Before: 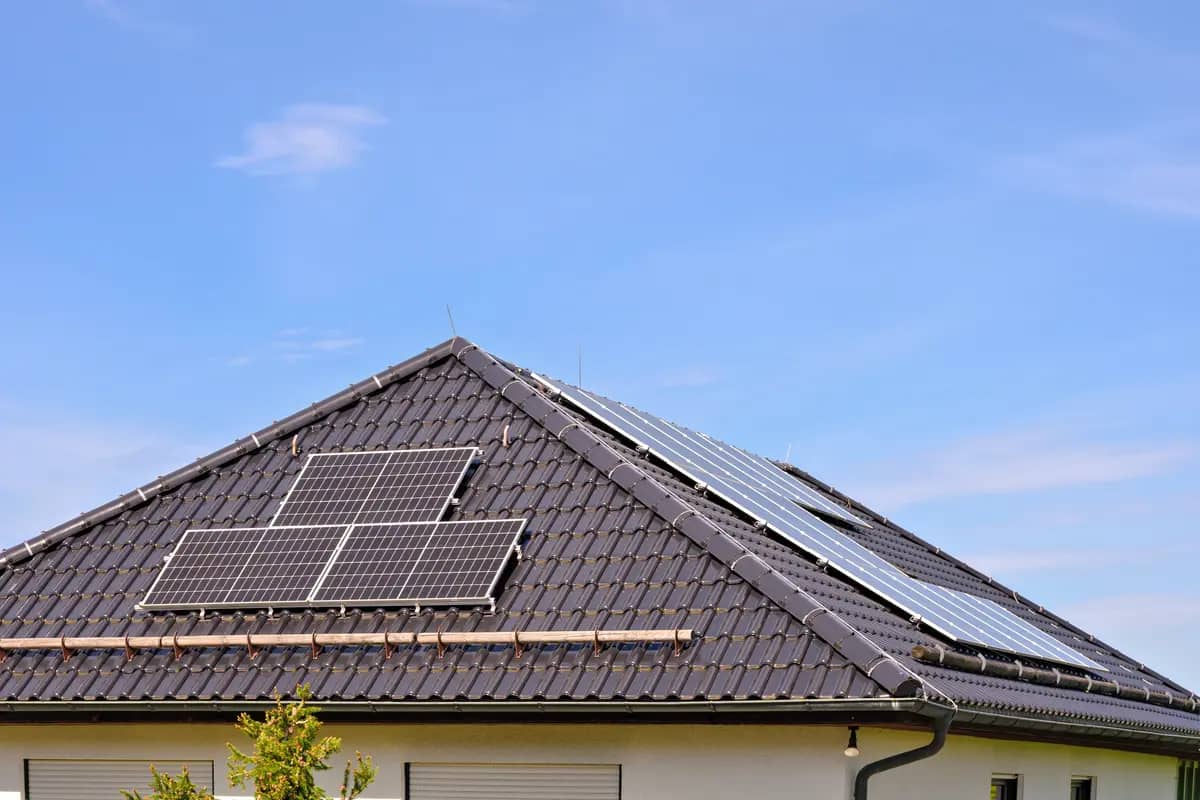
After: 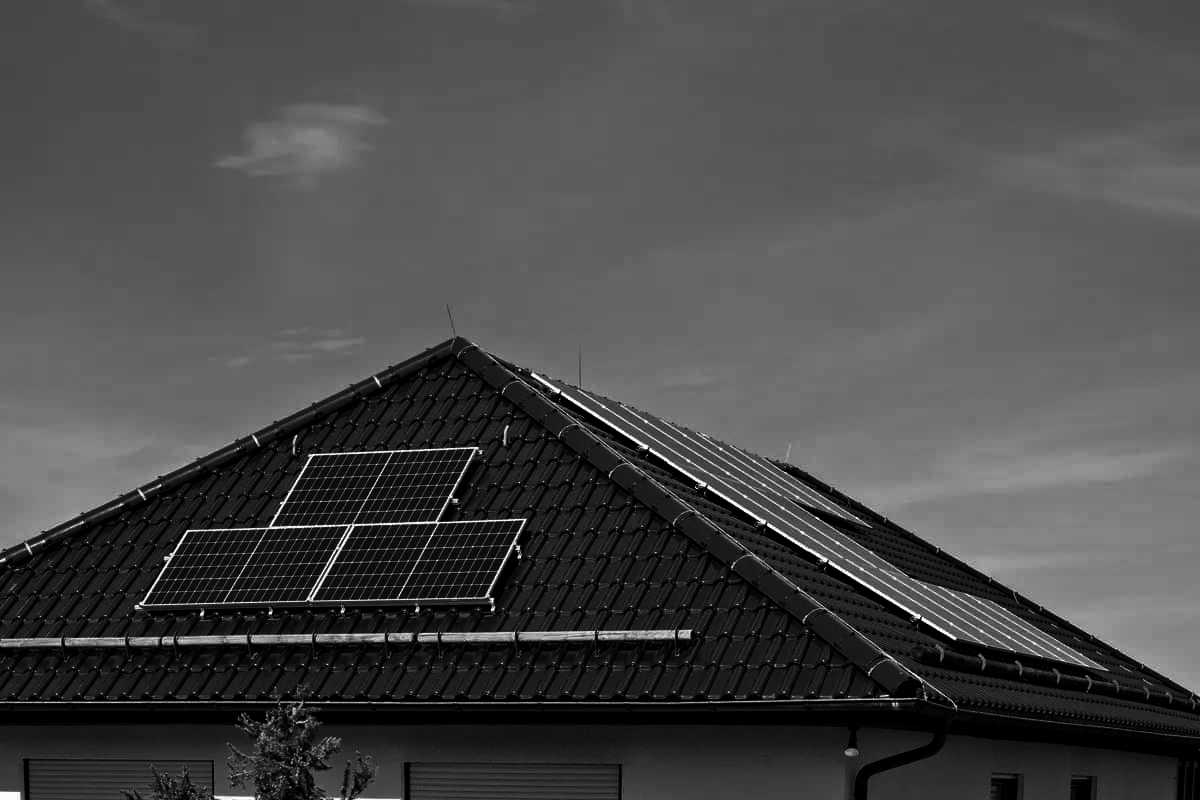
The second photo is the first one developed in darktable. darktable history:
contrast brightness saturation: contrast 0.019, brightness -0.984, saturation -0.992
